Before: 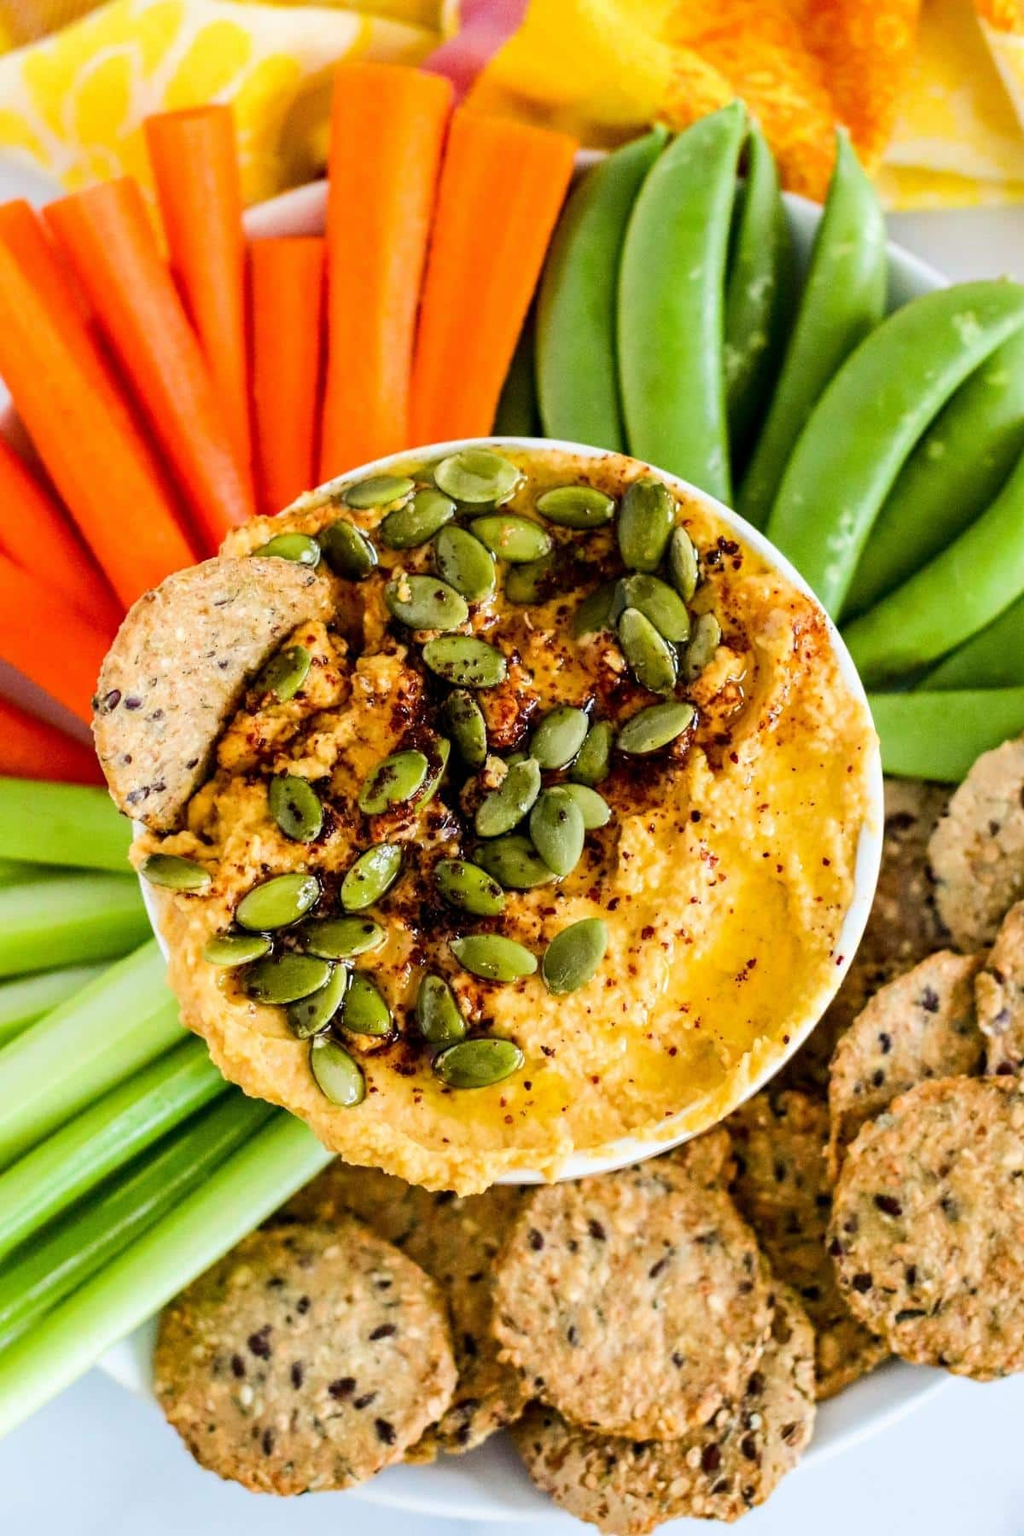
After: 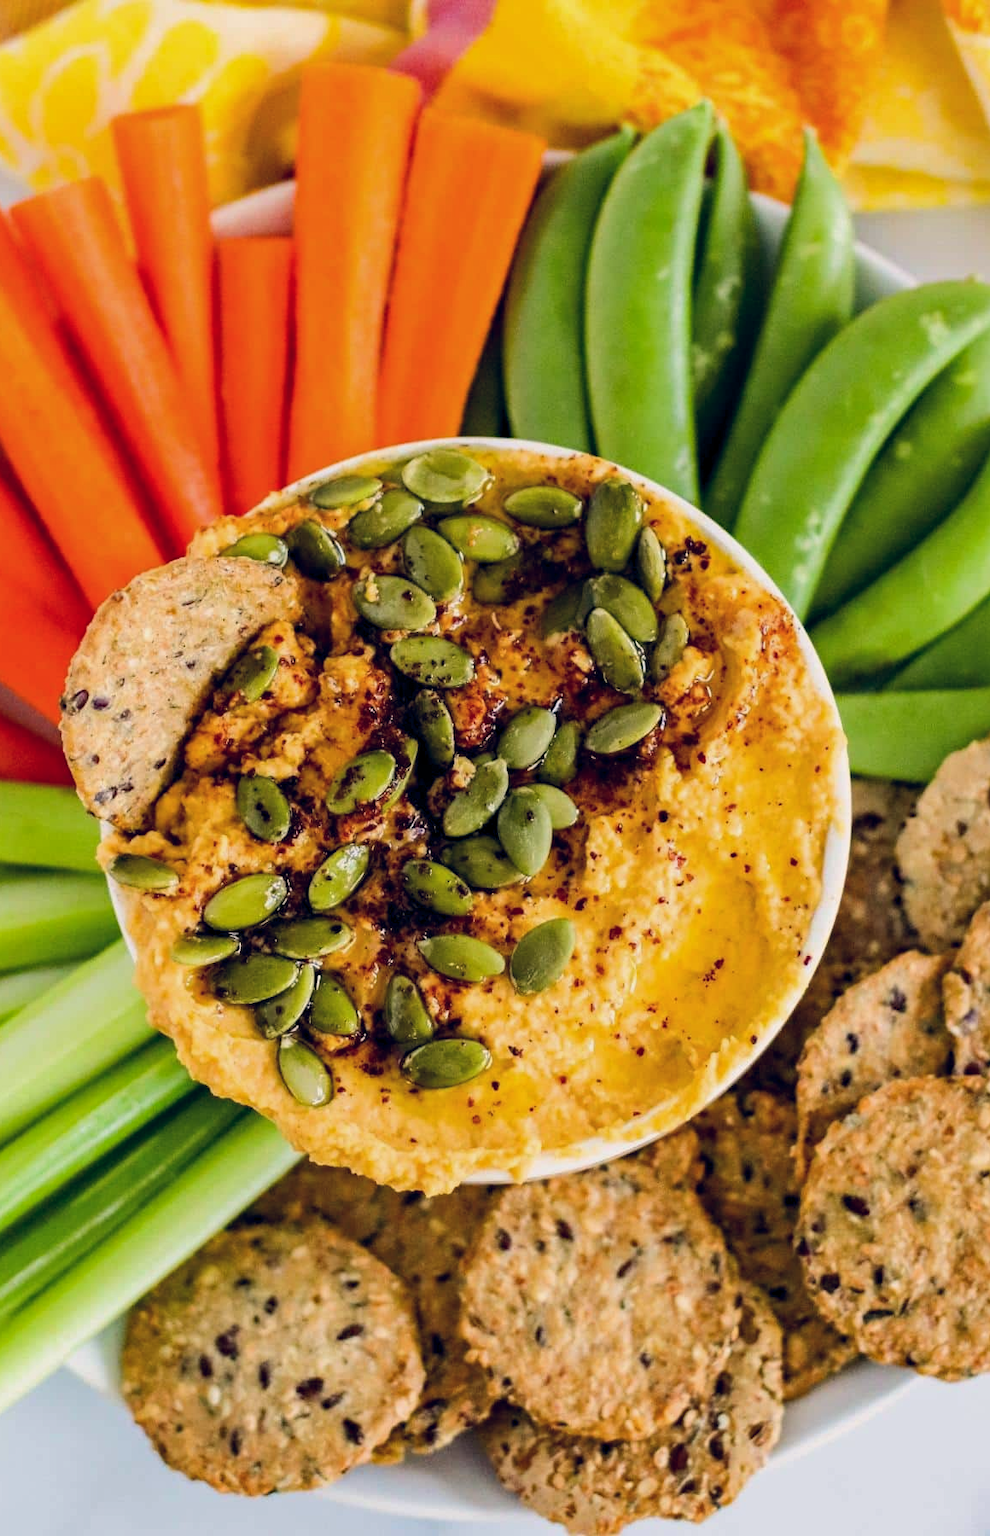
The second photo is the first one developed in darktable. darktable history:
exposure: exposure -0.242 EV, compensate highlight preservation false
color balance rgb: shadows lift › hue 87.51°, highlights gain › chroma 1.62%, highlights gain › hue 55.1°, global offset › chroma 0.1%, global offset › hue 253.66°, linear chroma grading › global chroma 0.5%
crop and rotate: left 3.238%
haze removal: compatibility mode true, adaptive false
